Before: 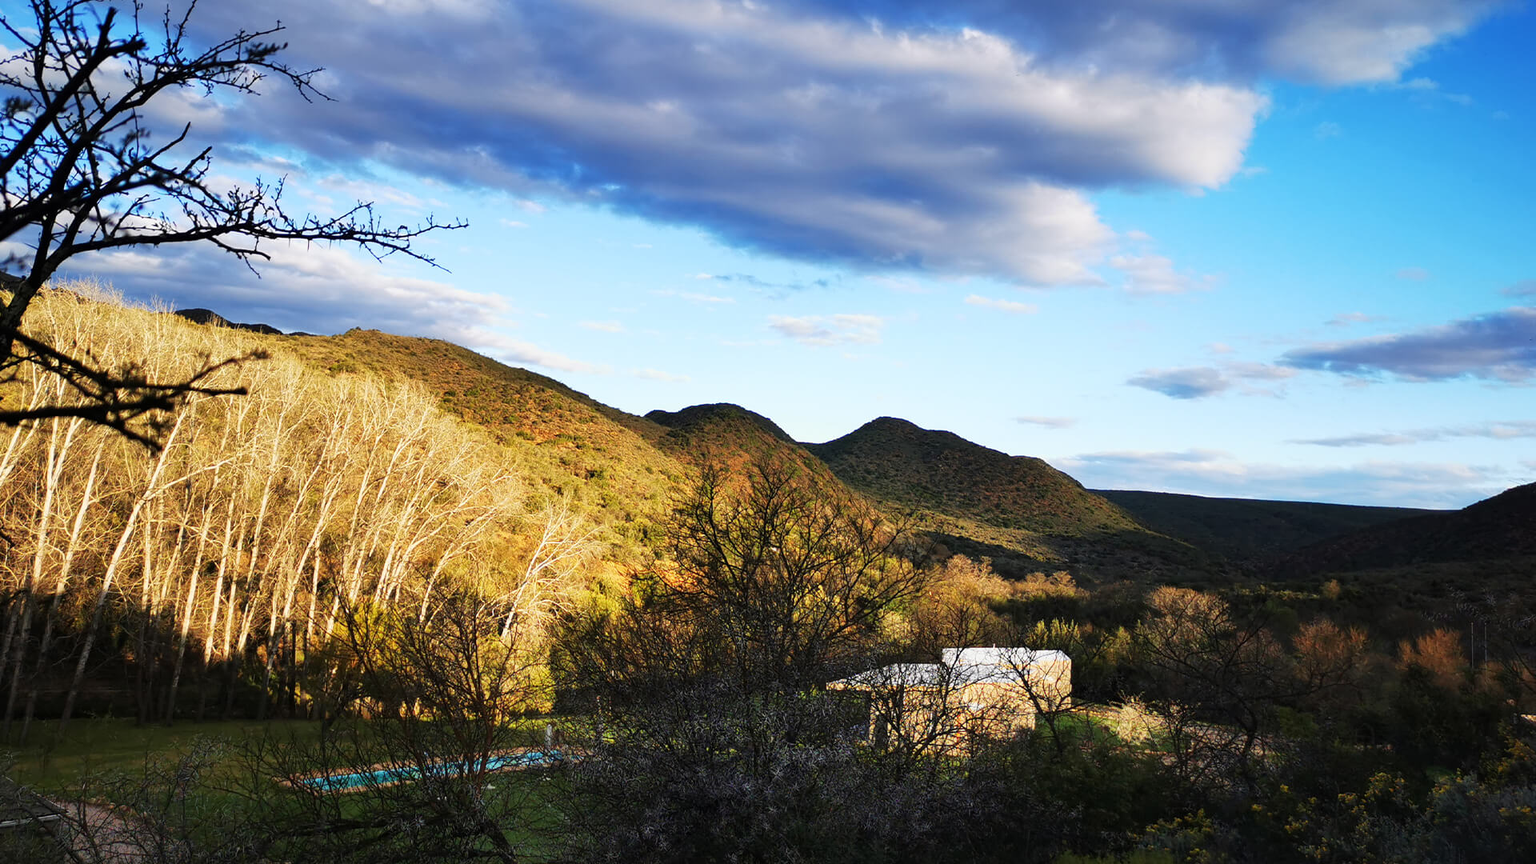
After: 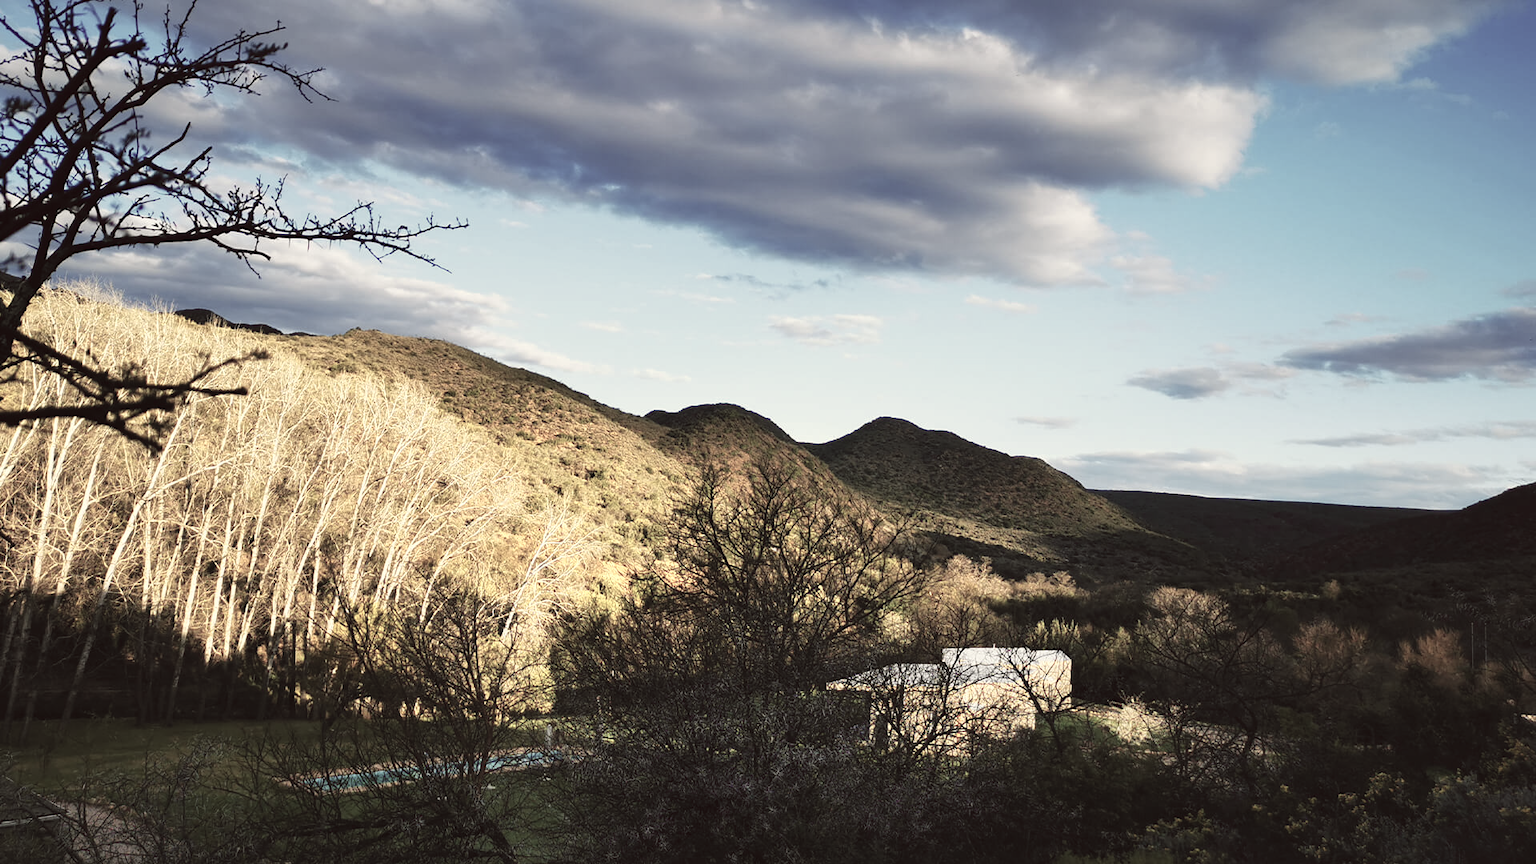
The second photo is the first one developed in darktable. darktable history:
color zones: curves: ch0 [(0, 0.6) (0.129, 0.585) (0.193, 0.596) (0.429, 0.5) (0.571, 0.5) (0.714, 0.5) (0.857, 0.5) (1, 0.6)]; ch1 [(0, 0.453) (0.112, 0.245) (0.213, 0.252) (0.429, 0.233) (0.571, 0.231) (0.683, 0.242) (0.857, 0.296) (1, 0.453)]
color balance: lift [1.005, 1.002, 0.998, 0.998], gamma [1, 1.021, 1.02, 0.979], gain [0.923, 1.066, 1.056, 0.934]
